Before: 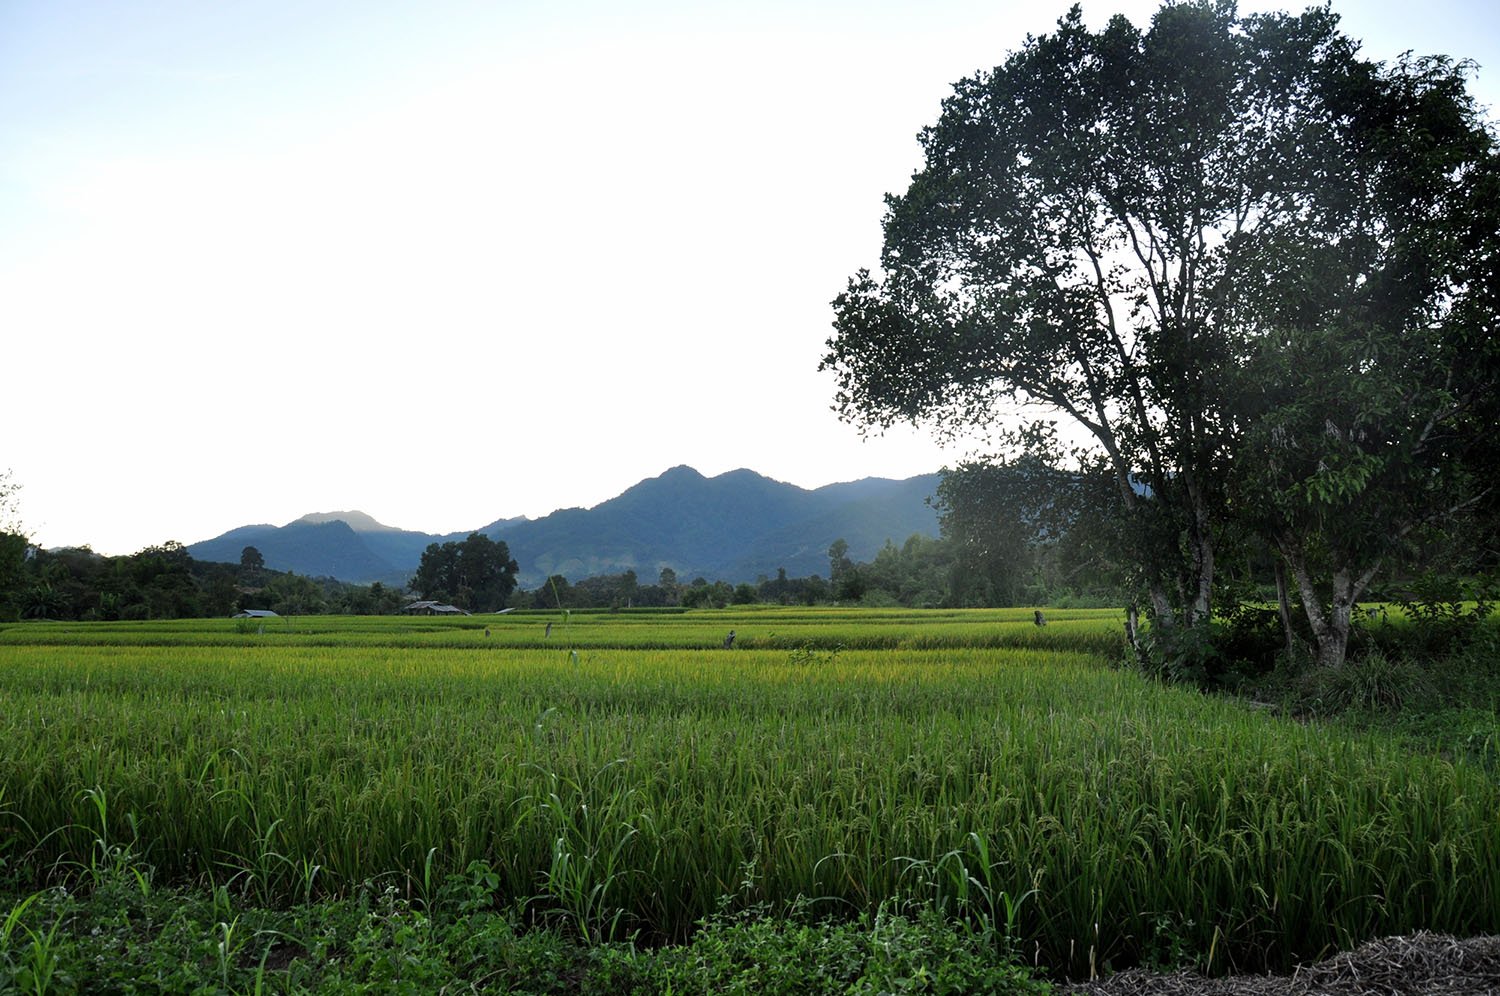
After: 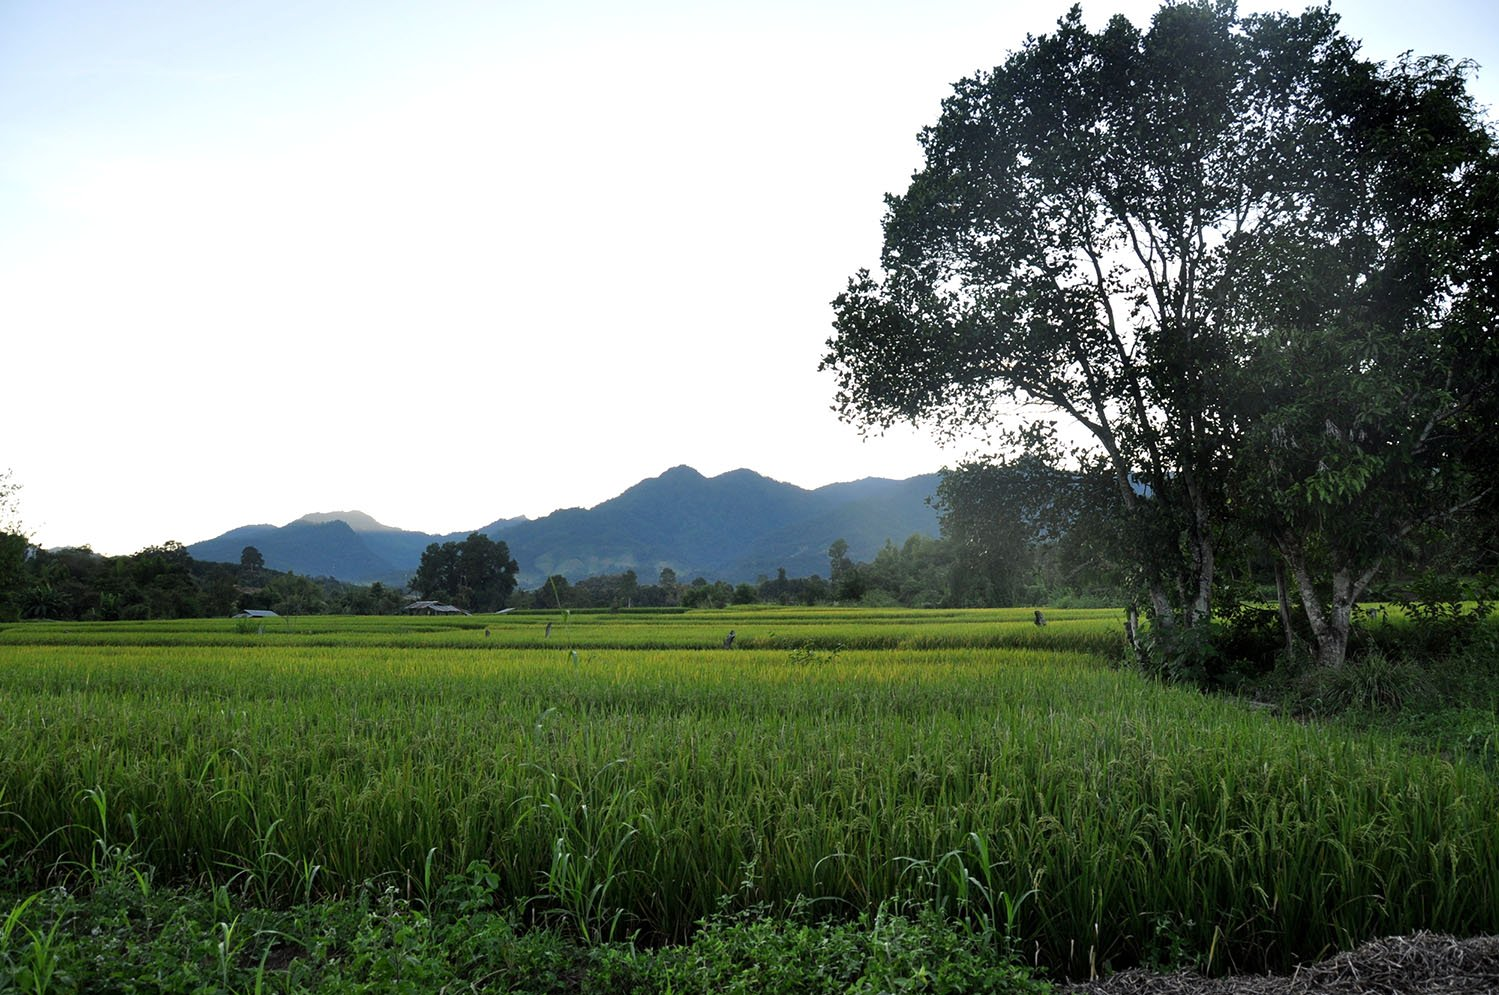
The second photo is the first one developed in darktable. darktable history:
crop: left 0.051%
tone equalizer: edges refinement/feathering 500, mask exposure compensation -1.57 EV, preserve details no
